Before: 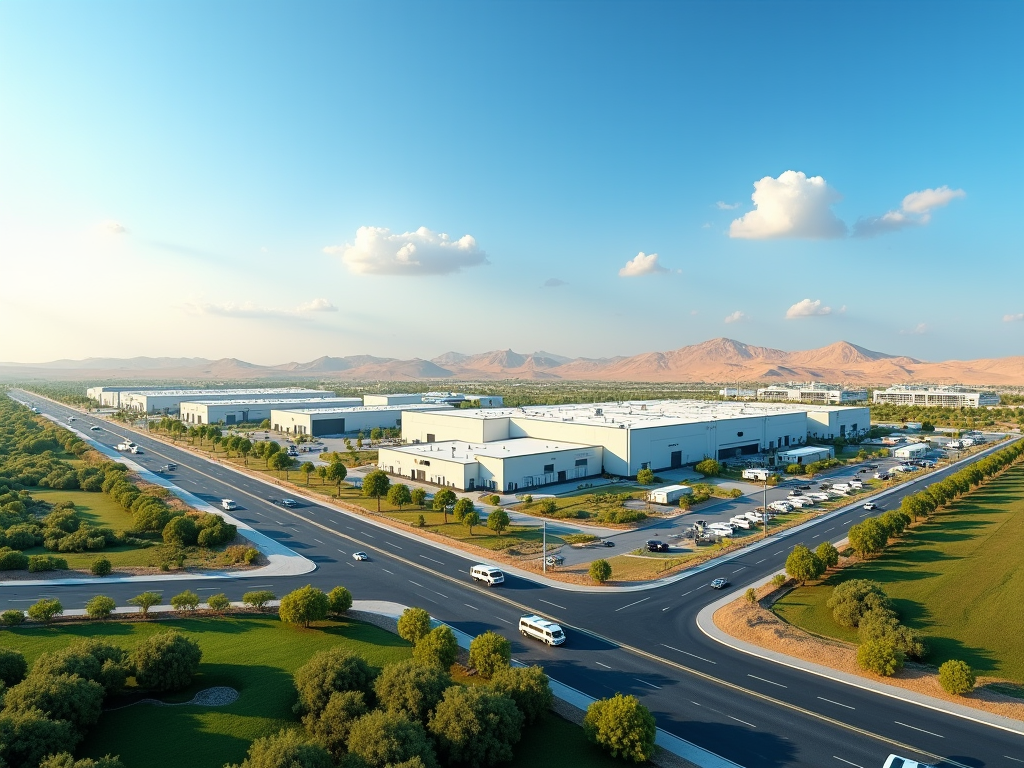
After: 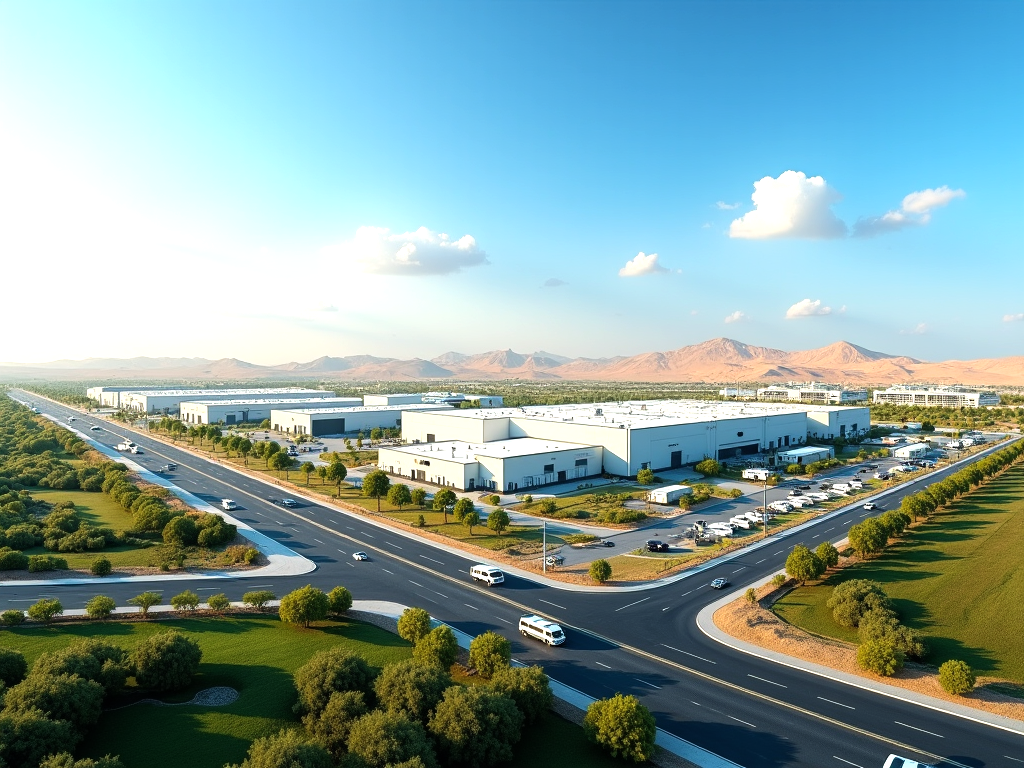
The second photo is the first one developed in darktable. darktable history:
tone equalizer: -8 EV -0.45 EV, -7 EV -0.387 EV, -6 EV -0.304 EV, -5 EV -0.189 EV, -3 EV 0.216 EV, -2 EV 0.358 EV, -1 EV 0.411 EV, +0 EV 0.41 EV, edges refinement/feathering 500, mask exposure compensation -1.57 EV, preserve details no
